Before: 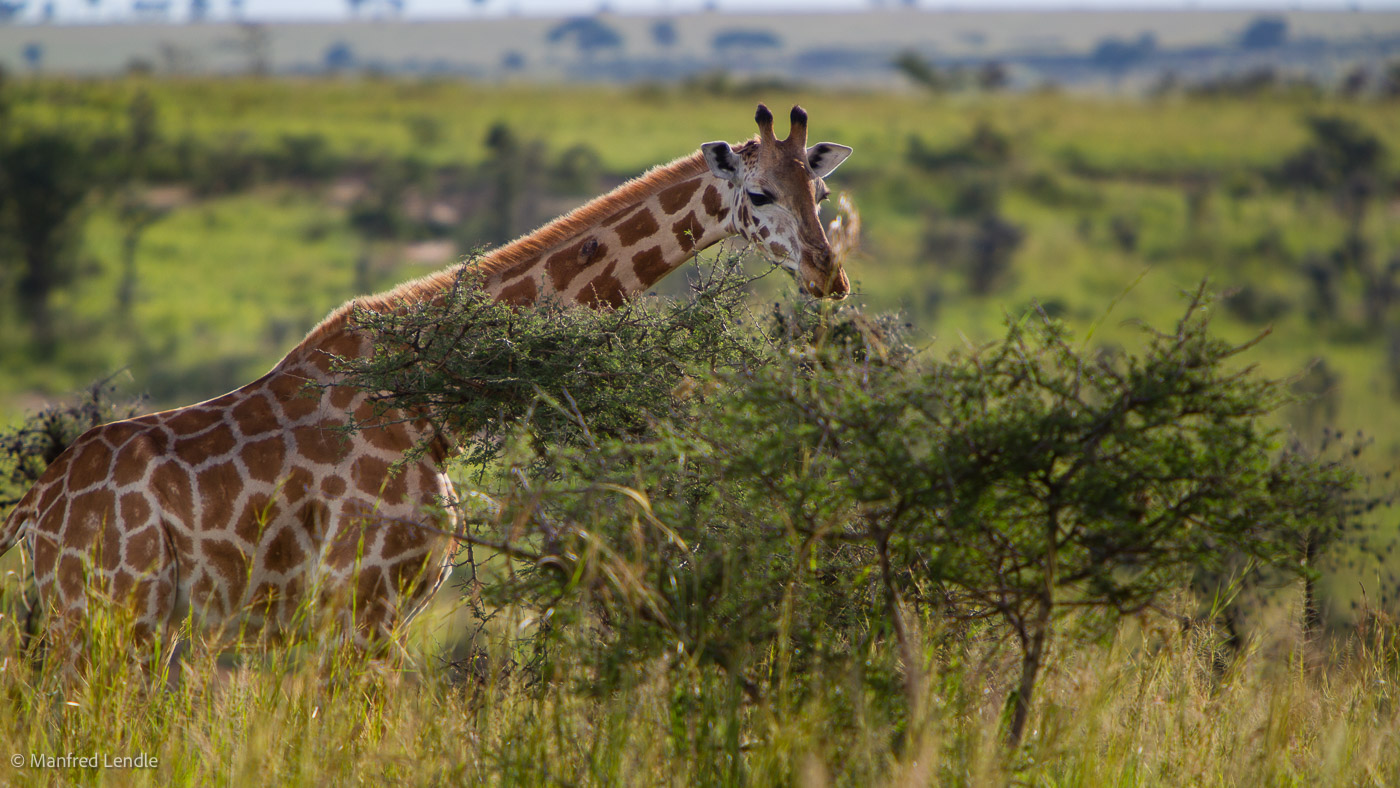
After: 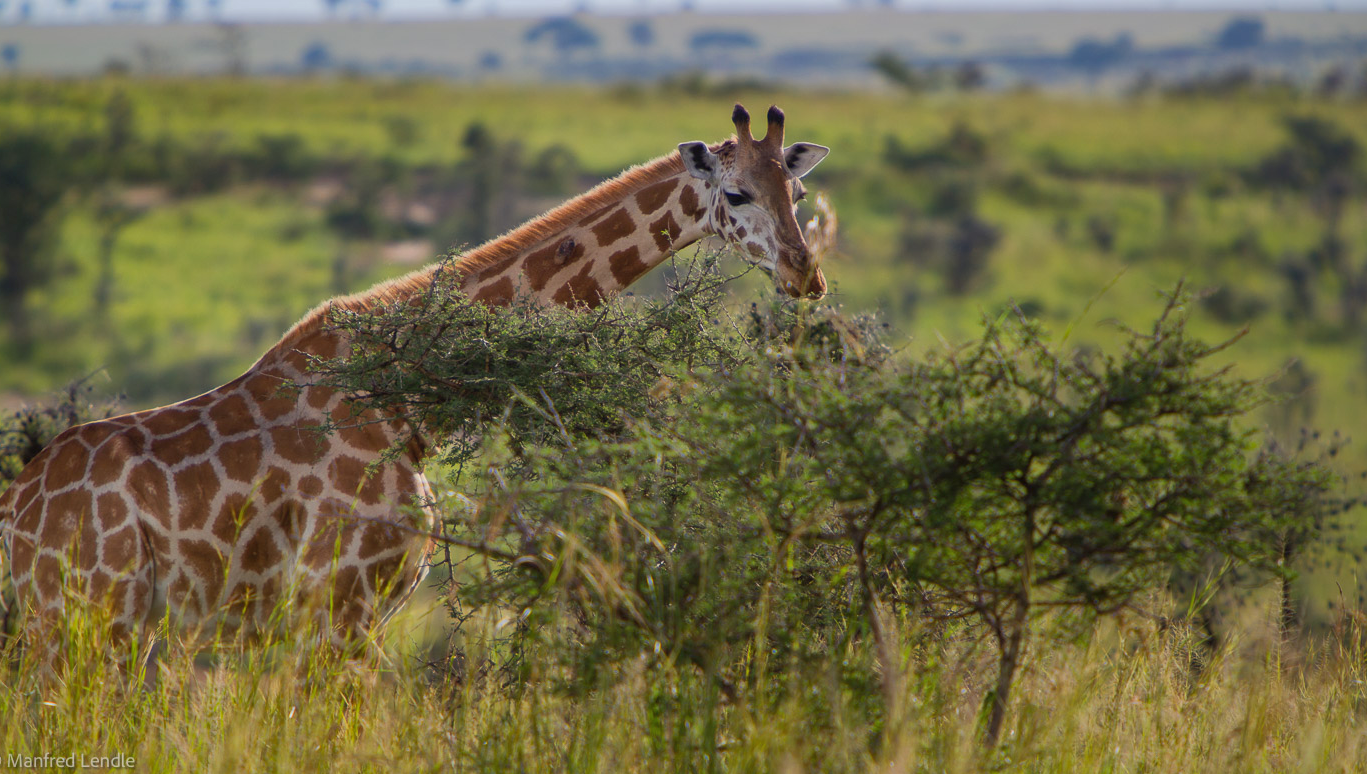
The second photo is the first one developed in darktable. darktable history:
crop and rotate: left 1.713%, right 0.622%, bottom 1.702%
shadows and highlights: highlights -59.99
